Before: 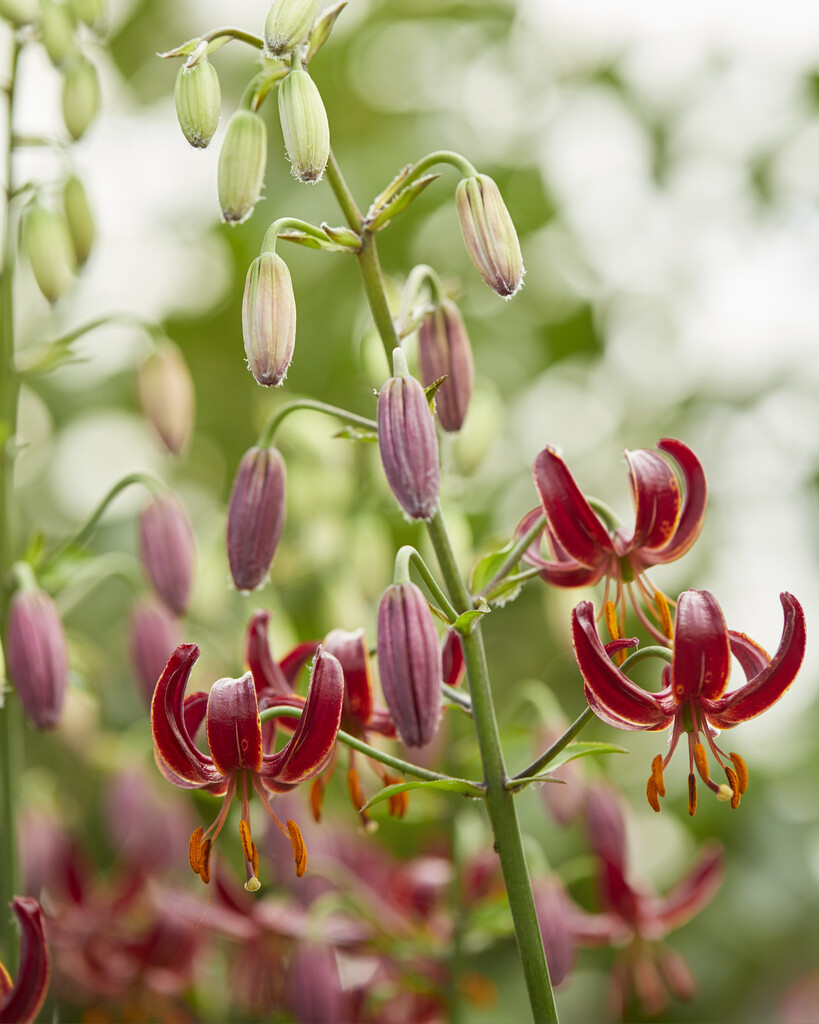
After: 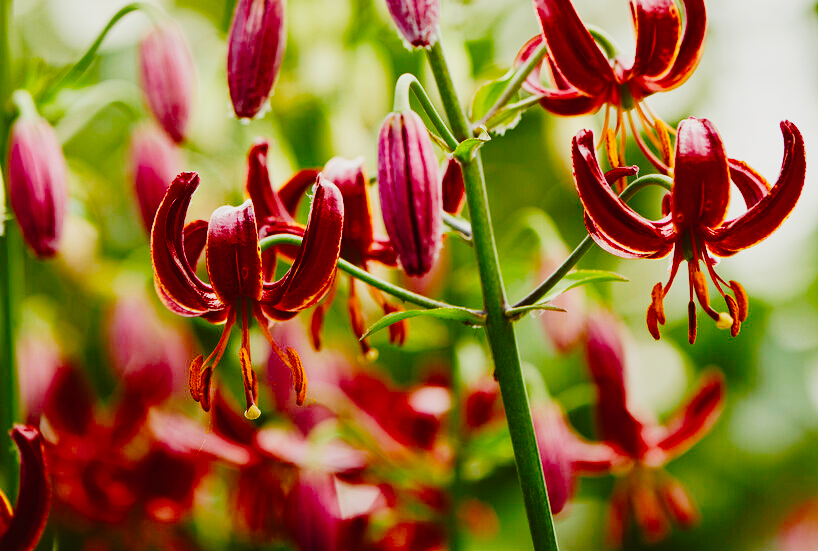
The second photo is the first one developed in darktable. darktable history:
crop and rotate: top 46.143%, right 0.087%
color balance rgb: global offset › luminance 0.276%, linear chroma grading › global chroma 9.71%, perceptual saturation grading › global saturation 24.891%, perceptual saturation grading › highlights -28.409%, perceptual saturation grading › shadows 33.452%, saturation formula JzAzBz (2021)
tone curve: curves: ch0 [(0, 0.006) (0.184, 0.117) (0.405, 0.46) (0.456, 0.528) (0.634, 0.728) (0.877, 0.89) (0.984, 0.935)]; ch1 [(0, 0) (0.443, 0.43) (0.492, 0.489) (0.566, 0.579) (0.595, 0.625) (0.608, 0.667) (0.65, 0.729) (1, 1)]; ch2 [(0, 0) (0.33, 0.301) (0.421, 0.443) (0.447, 0.489) (0.492, 0.498) (0.537, 0.583) (0.586, 0.591) (0.663, 0.686) (1, 1)], preserve colors none
